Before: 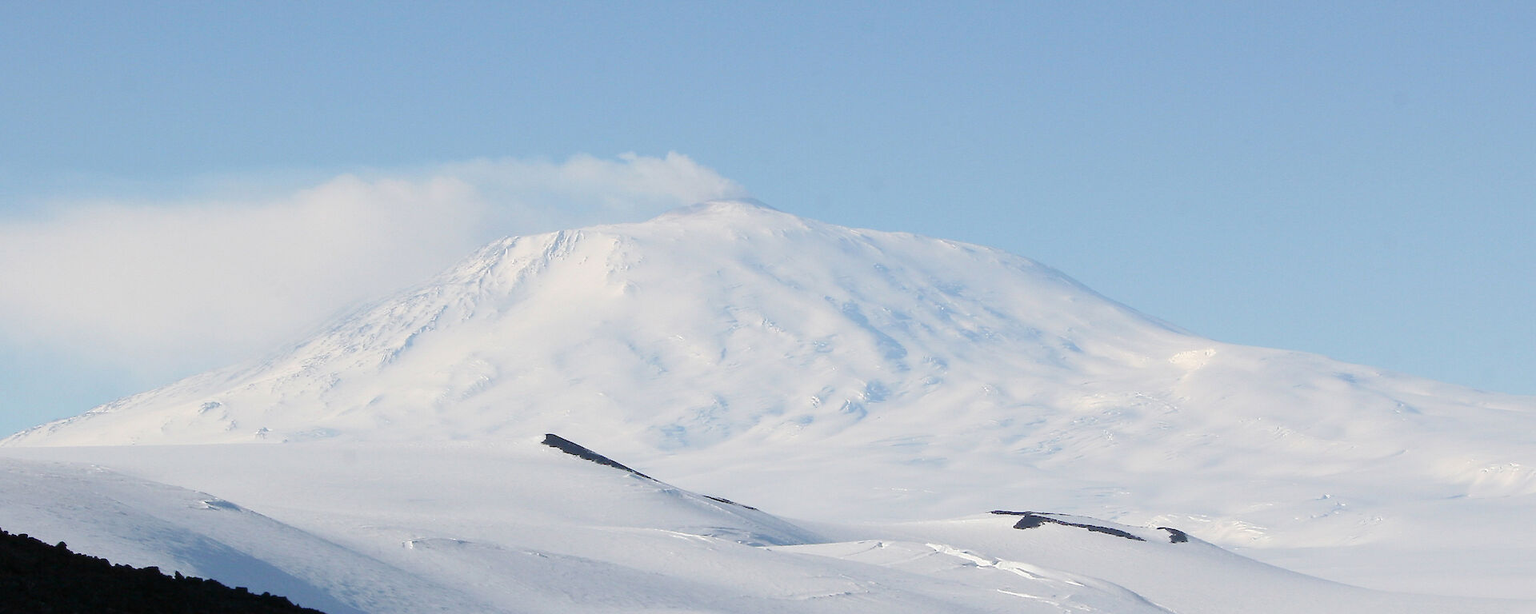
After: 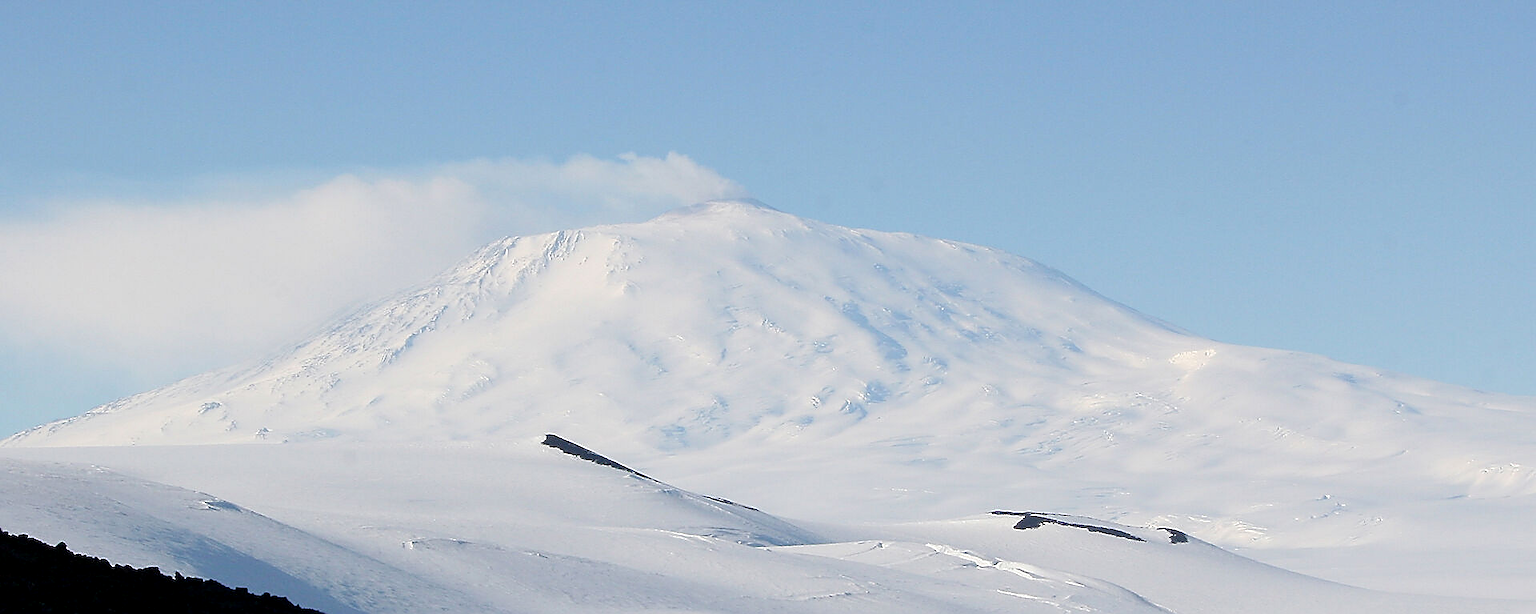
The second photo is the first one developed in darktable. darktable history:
exposure: black level correction 0.004, exposure 0.014 EV, compensate highlight preservation false
vibrance: on, module defaults
sharpen: radius 1.4, amount 1.25, threshold 0.7
